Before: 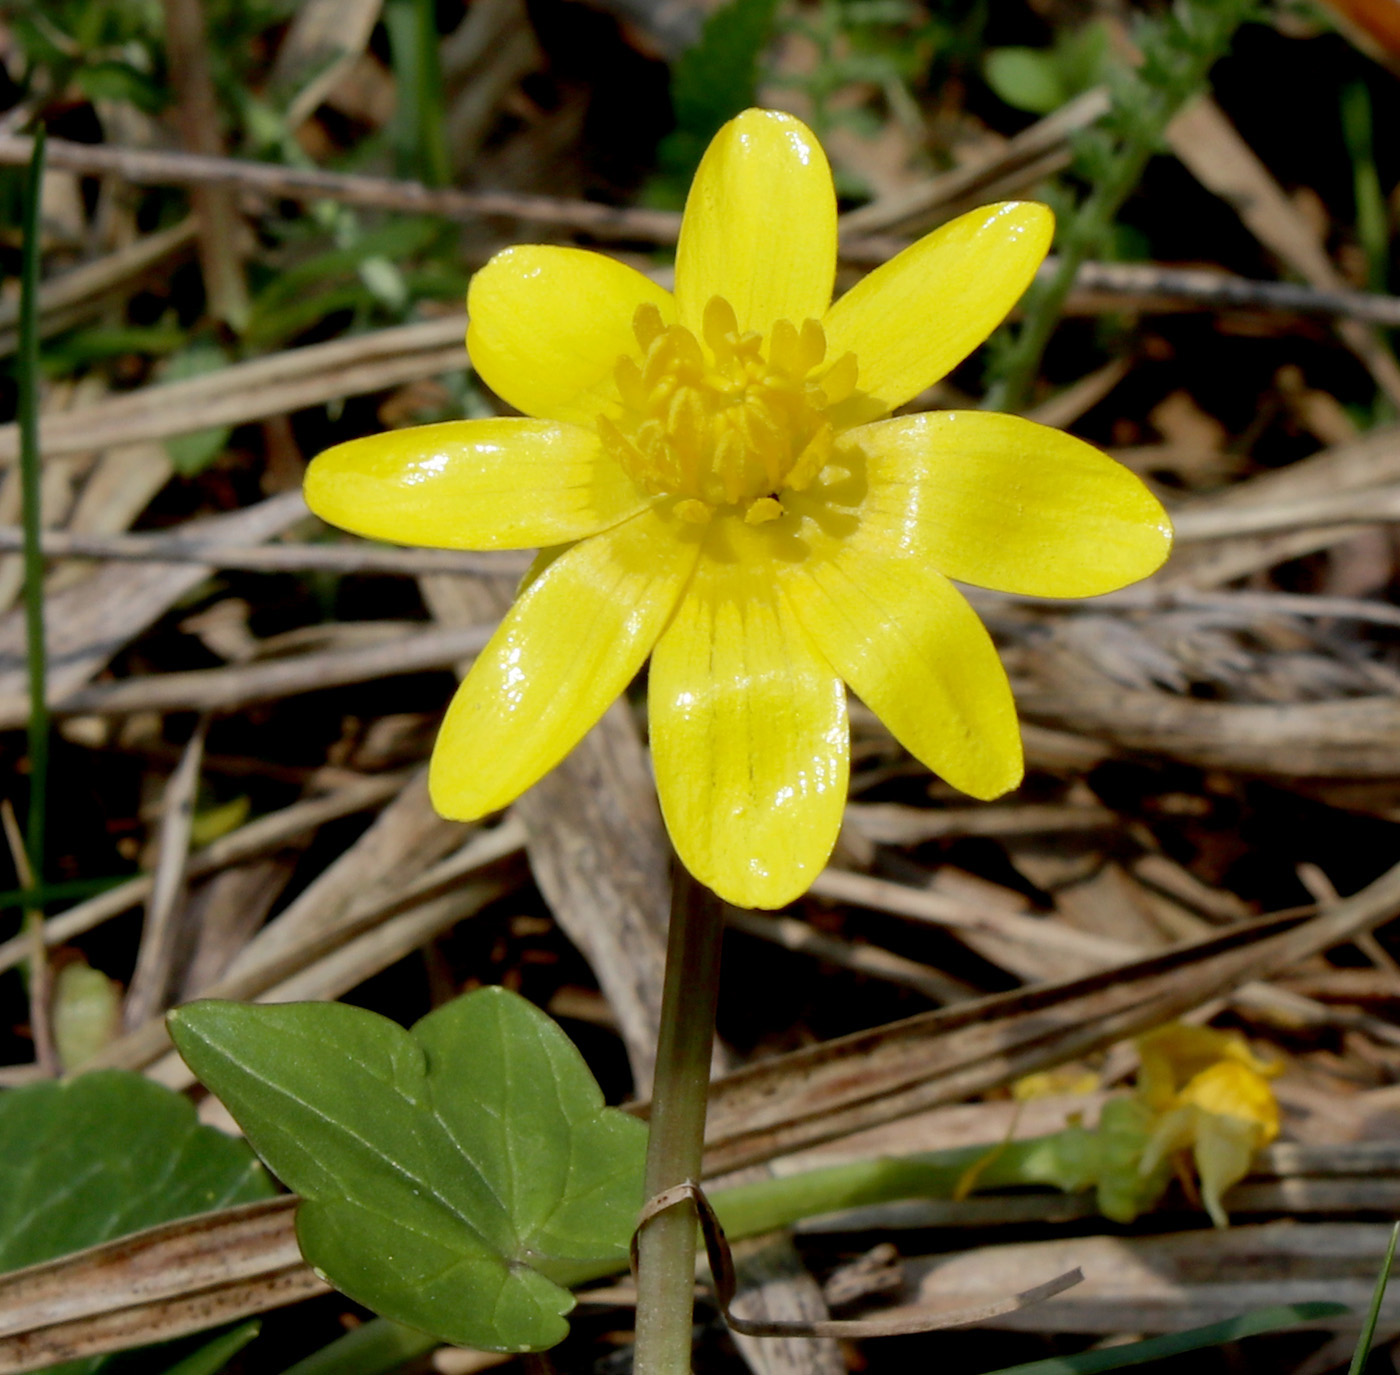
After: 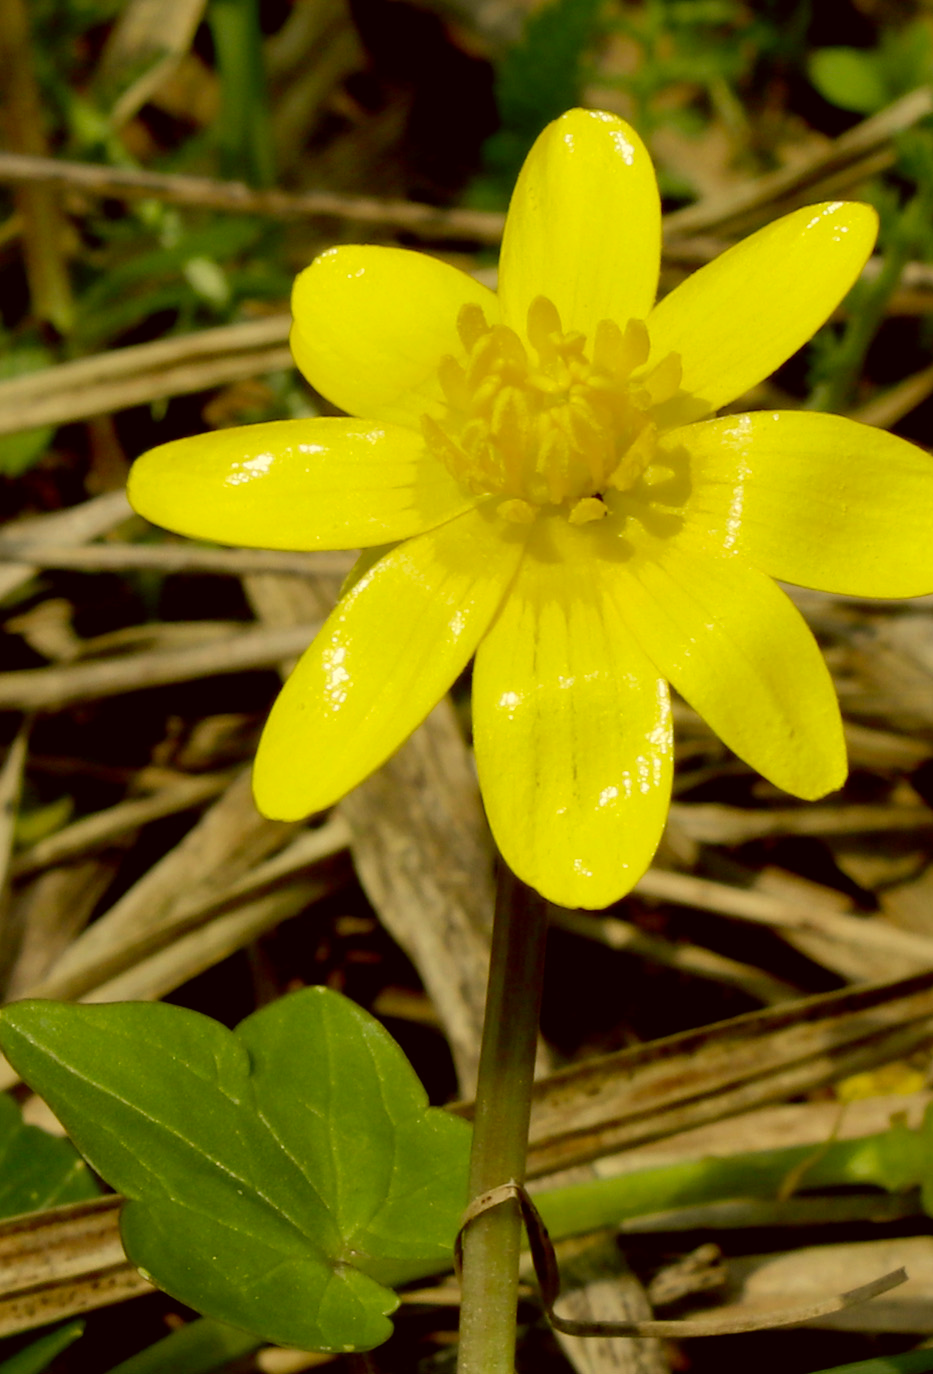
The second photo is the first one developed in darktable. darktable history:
crop and rotate: left 12.599%, right 20.7%
color correction: highlights a* 0.094, highlights b* 28.98, shadows a* -0.262, shadows b* 21.87
